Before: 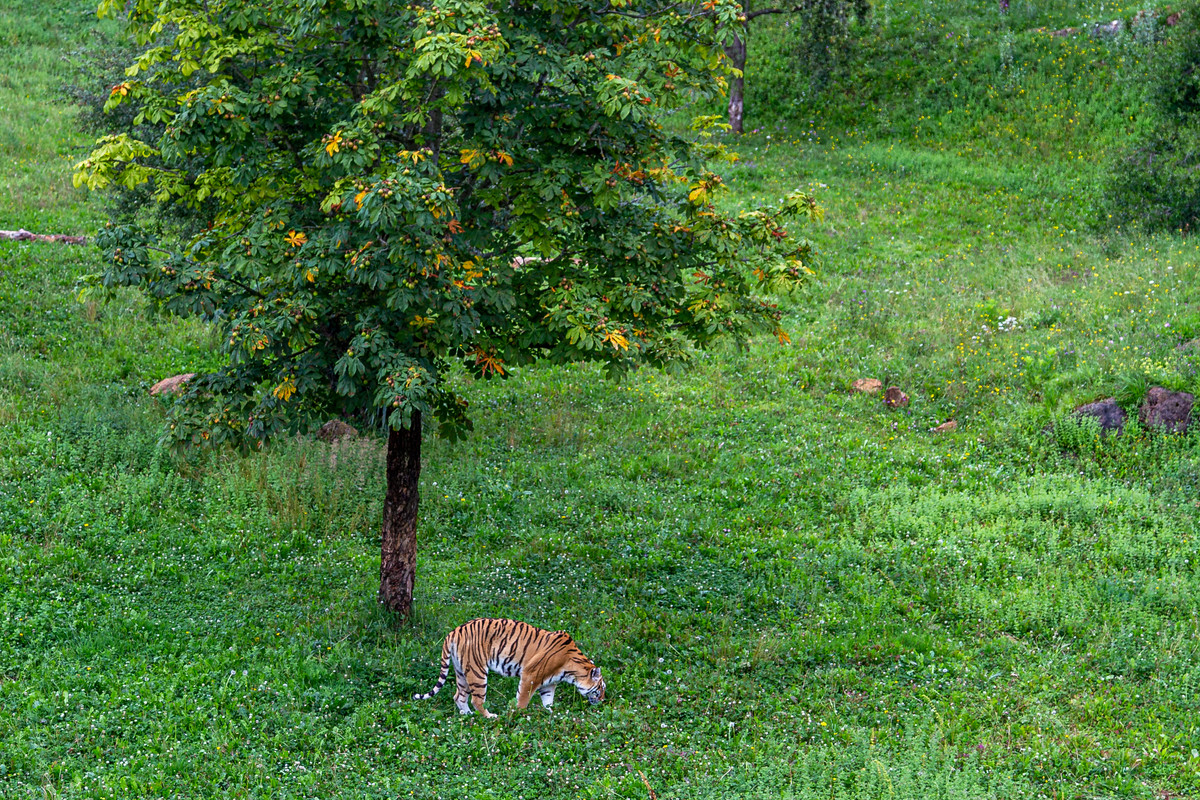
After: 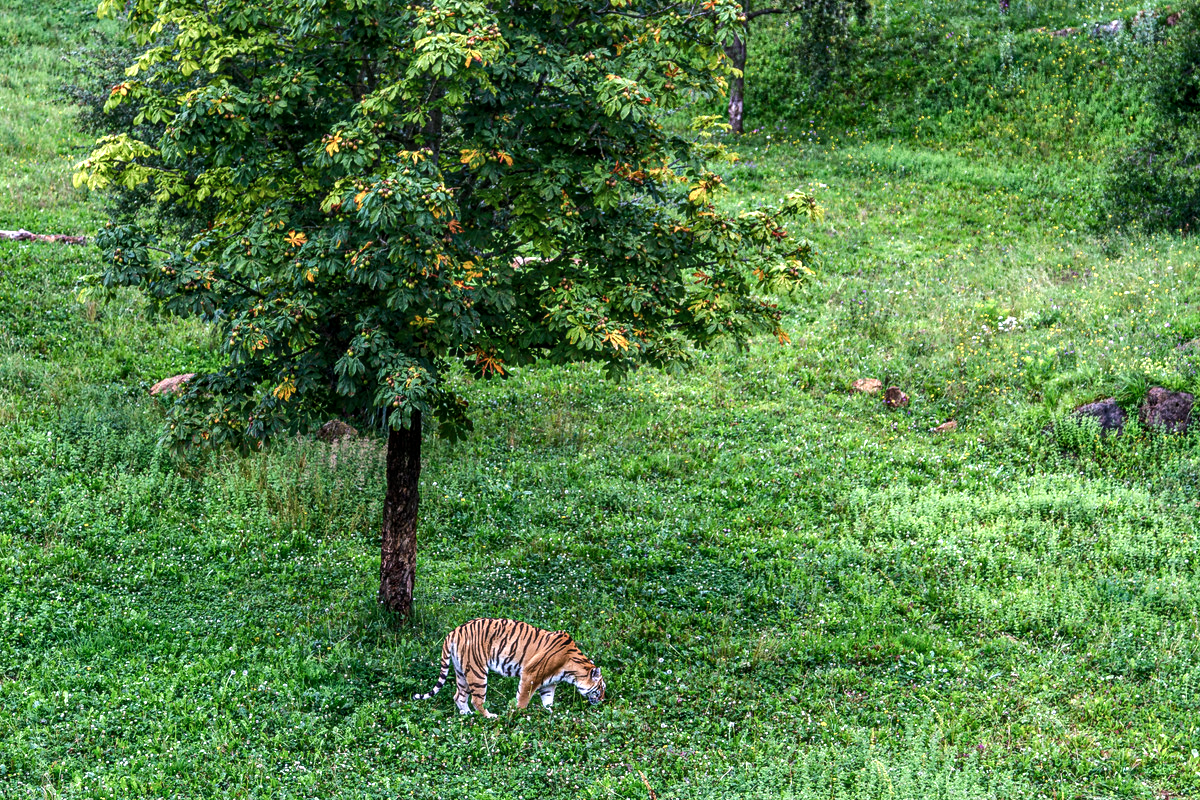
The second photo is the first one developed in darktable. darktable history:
color balance rgb: shadows lift › chroma 2%, shadows lift › hue 135.47°, highlights gain › chroma 2%, highlights gain › hue 291.01°, global offset › luminance 0.5%, perceptual saturation grading › global saturation -10.8%, perceptual saturation grading › highlights -26.83%, perceptual saturation grading › shadows 21.25%, perceptual brilliance grading › highlights 17.77%, perceptual brilliance grading › mid-tones 31.71%, perceptual brilliance grading › shadows -31.01%, global vibrance 24.91%
local contrast: on, module defaults
